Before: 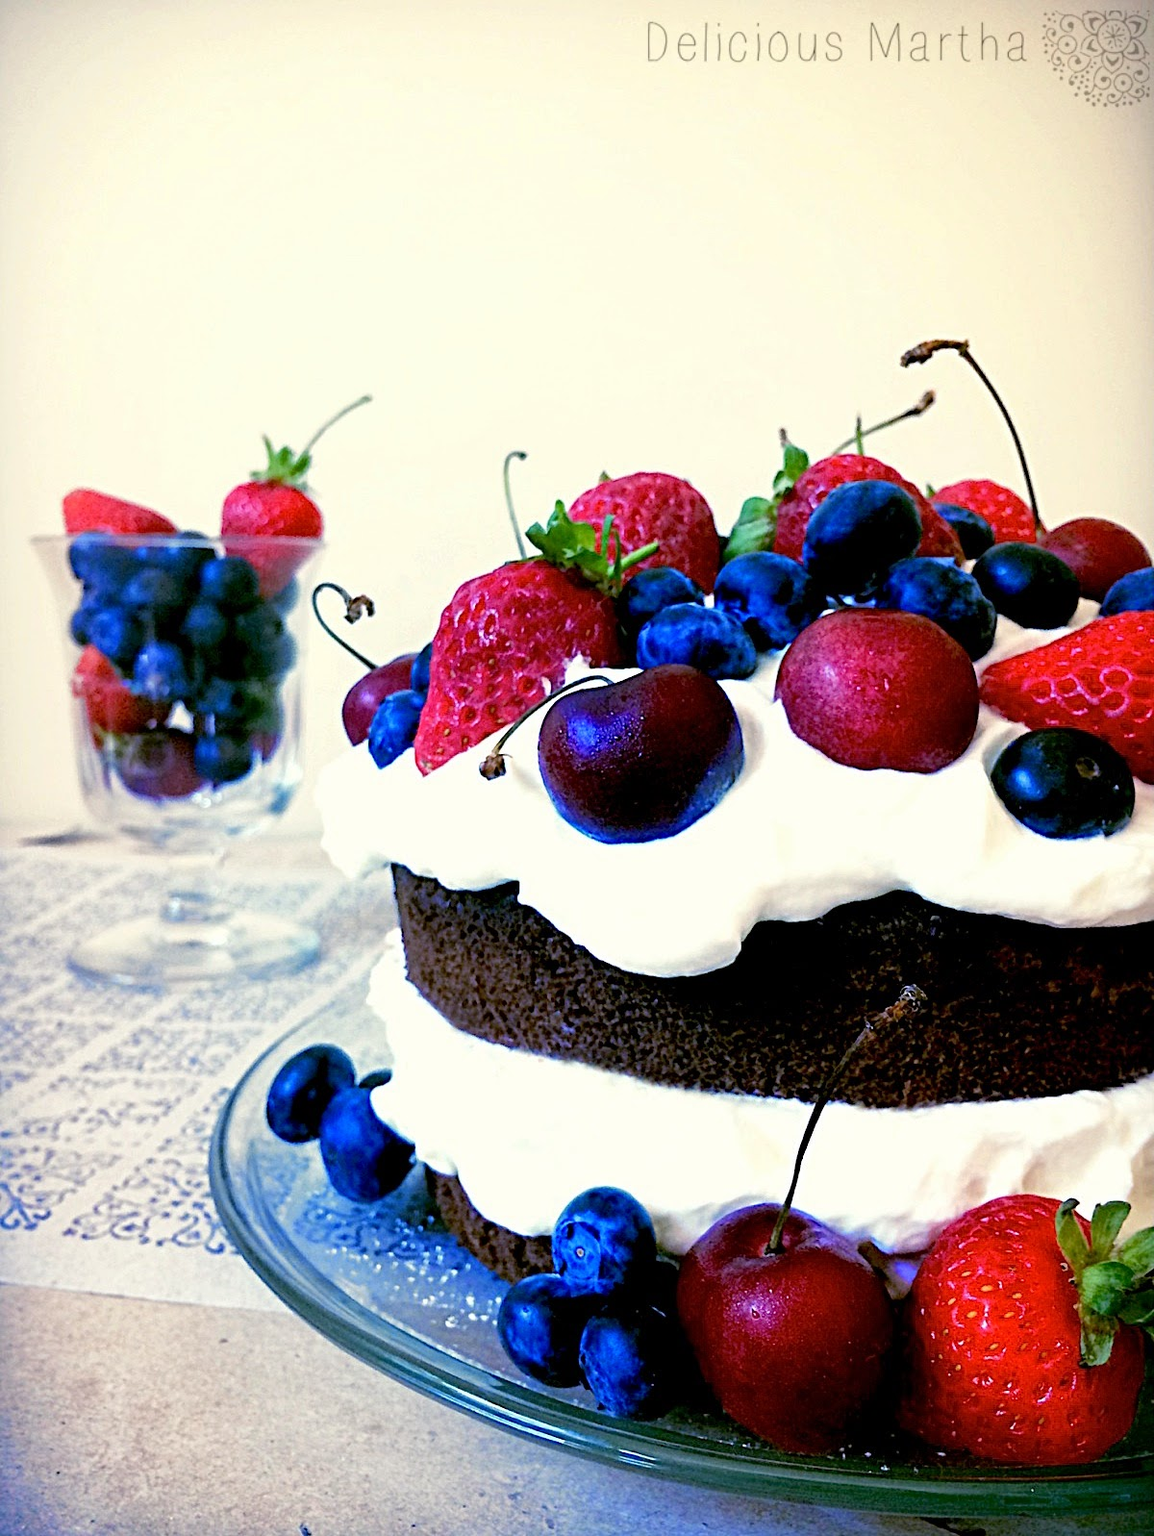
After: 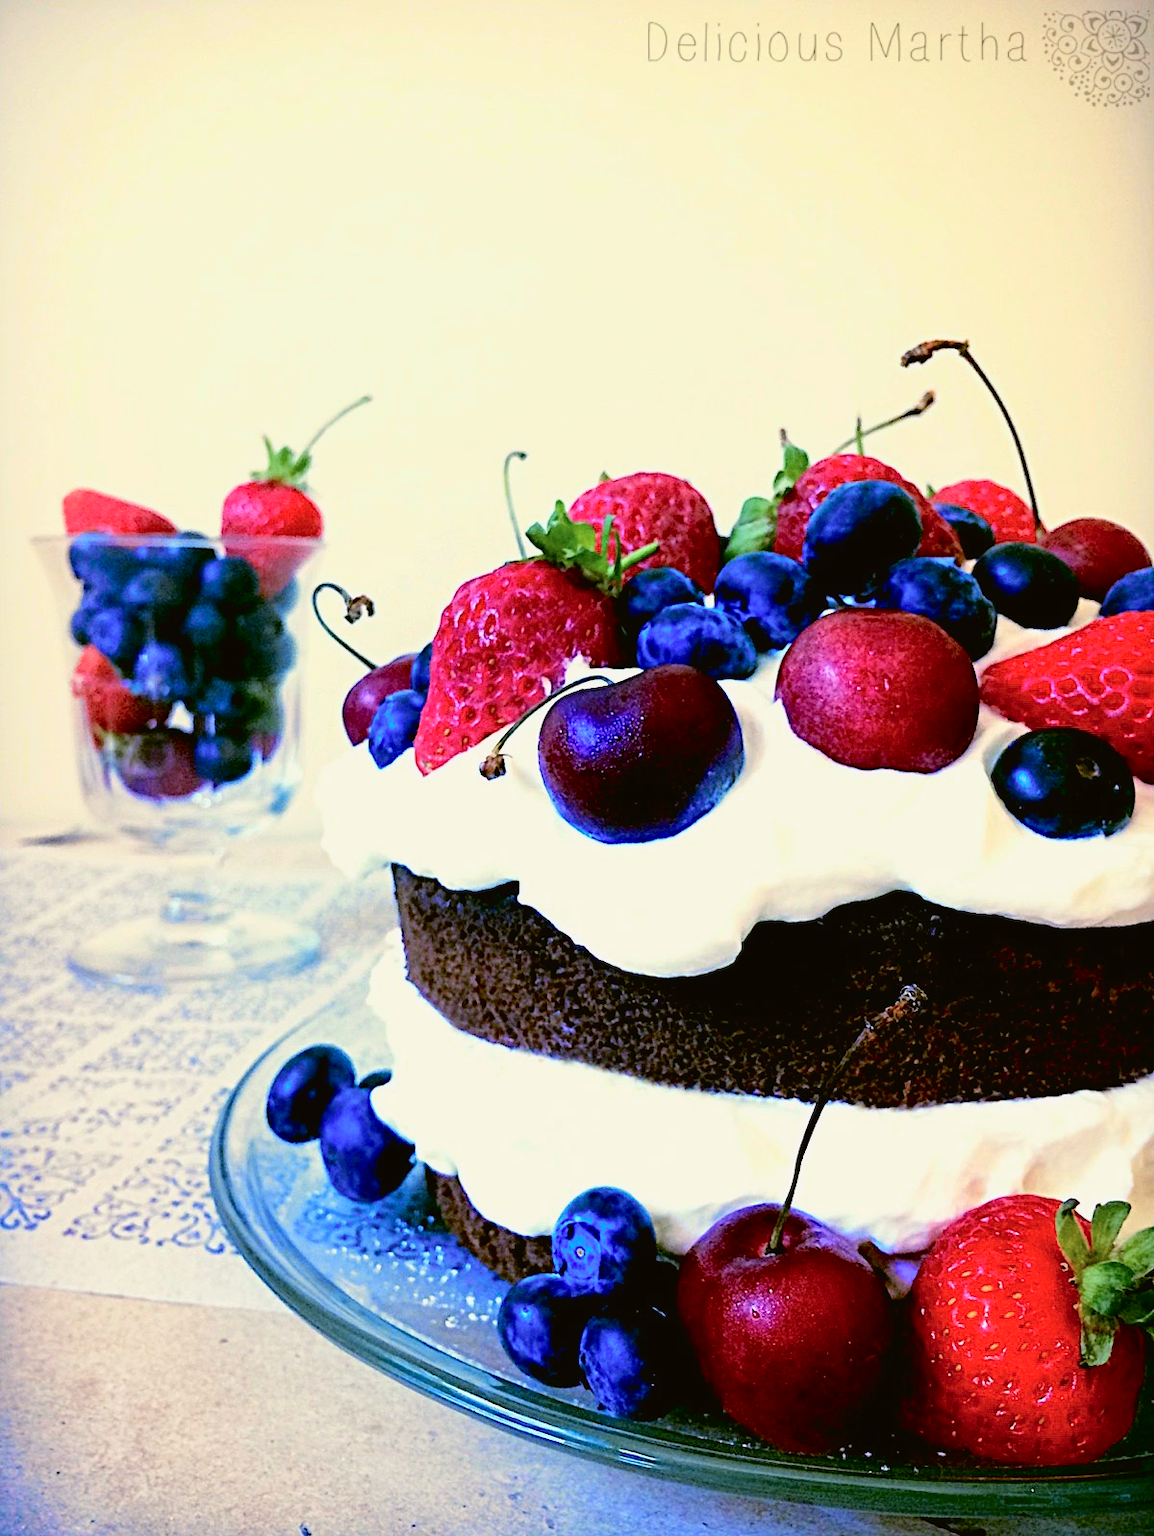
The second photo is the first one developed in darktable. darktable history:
tone curve: curves: ch0 [(0, 0.021) (0.049, 0.044) (0.152, 0.14) (0.328, 0.377) (0.473, 0.543) (0.641, 0.705) (0.868, 0.887) (1, 0.969)]; ch1 [(0, 0) (0.322, 0.328) (0.43, 0.425) (0.474, 0.466) (0.502, 0.503) (0.522, 0.526) (0.564, 0.591) (0.602, 0.632) (0.677, 0.701) (0.859, 0.885) (1, 1)]; ch2 [(0, 0) (0.33, 0.301) (0.447, 0.44) (0.487, 0.496) (0.502, 0.516) (0.535, 0.554) (0.565, 0.598) (0.618, 0.629) (1, 1)], color space Lab, independent channels, preserve colors none
